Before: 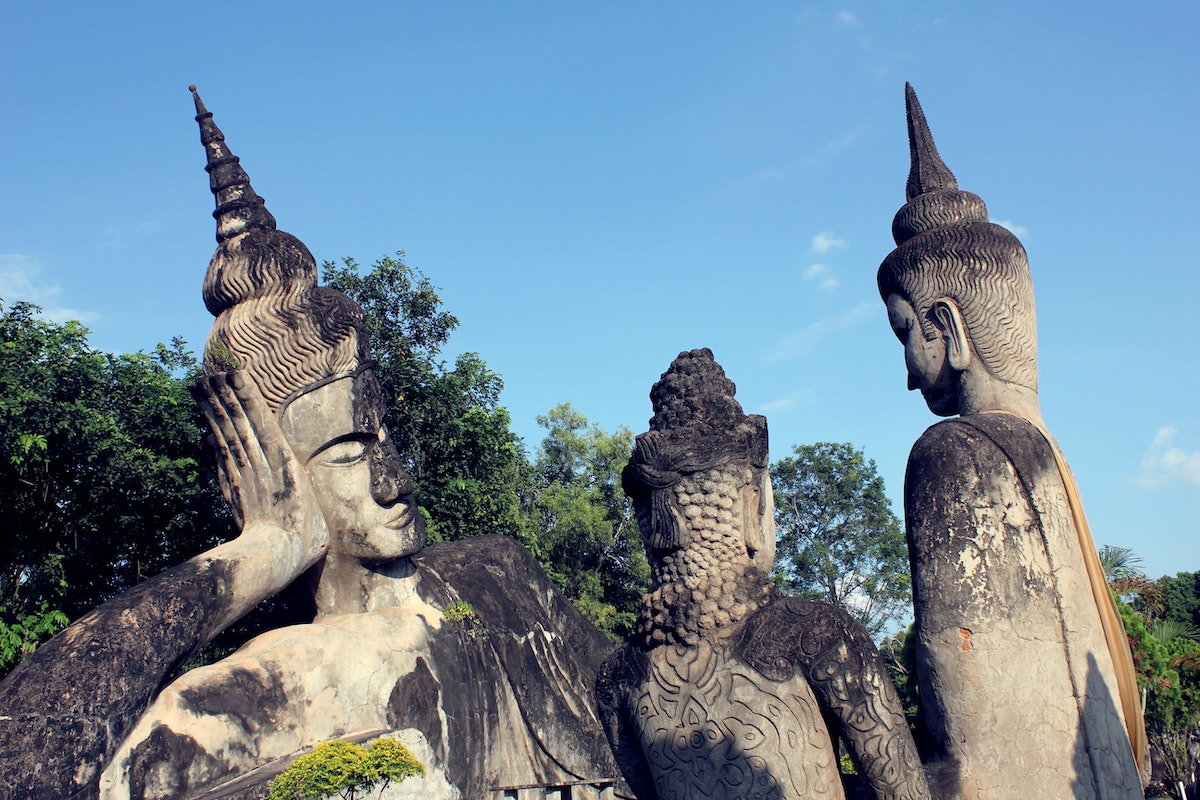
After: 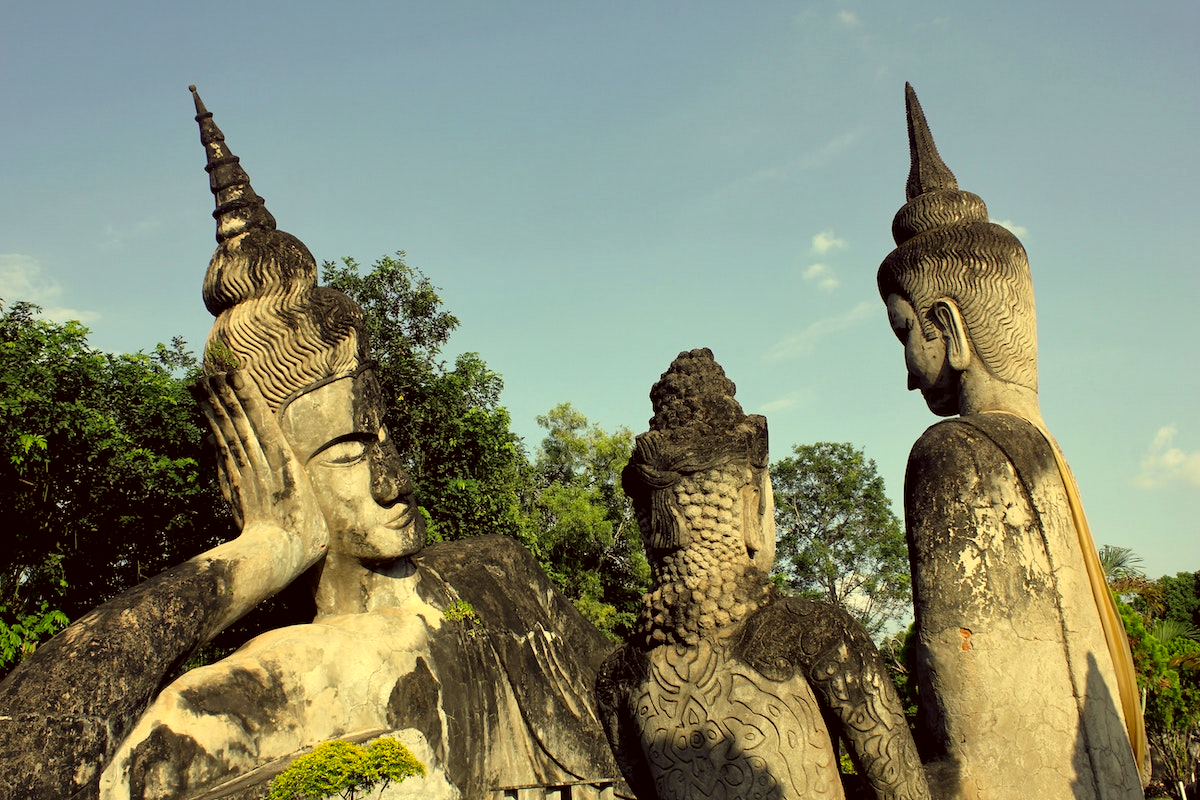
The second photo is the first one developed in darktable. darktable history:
color correction: highlights a* 0.108, highlights b* 29.35, shadows a* -0.172, shadows b* 20.96
local contrast: mode bilateral grid, contrast 19, coarseness 49, detail 132%, midtone range 0.2
